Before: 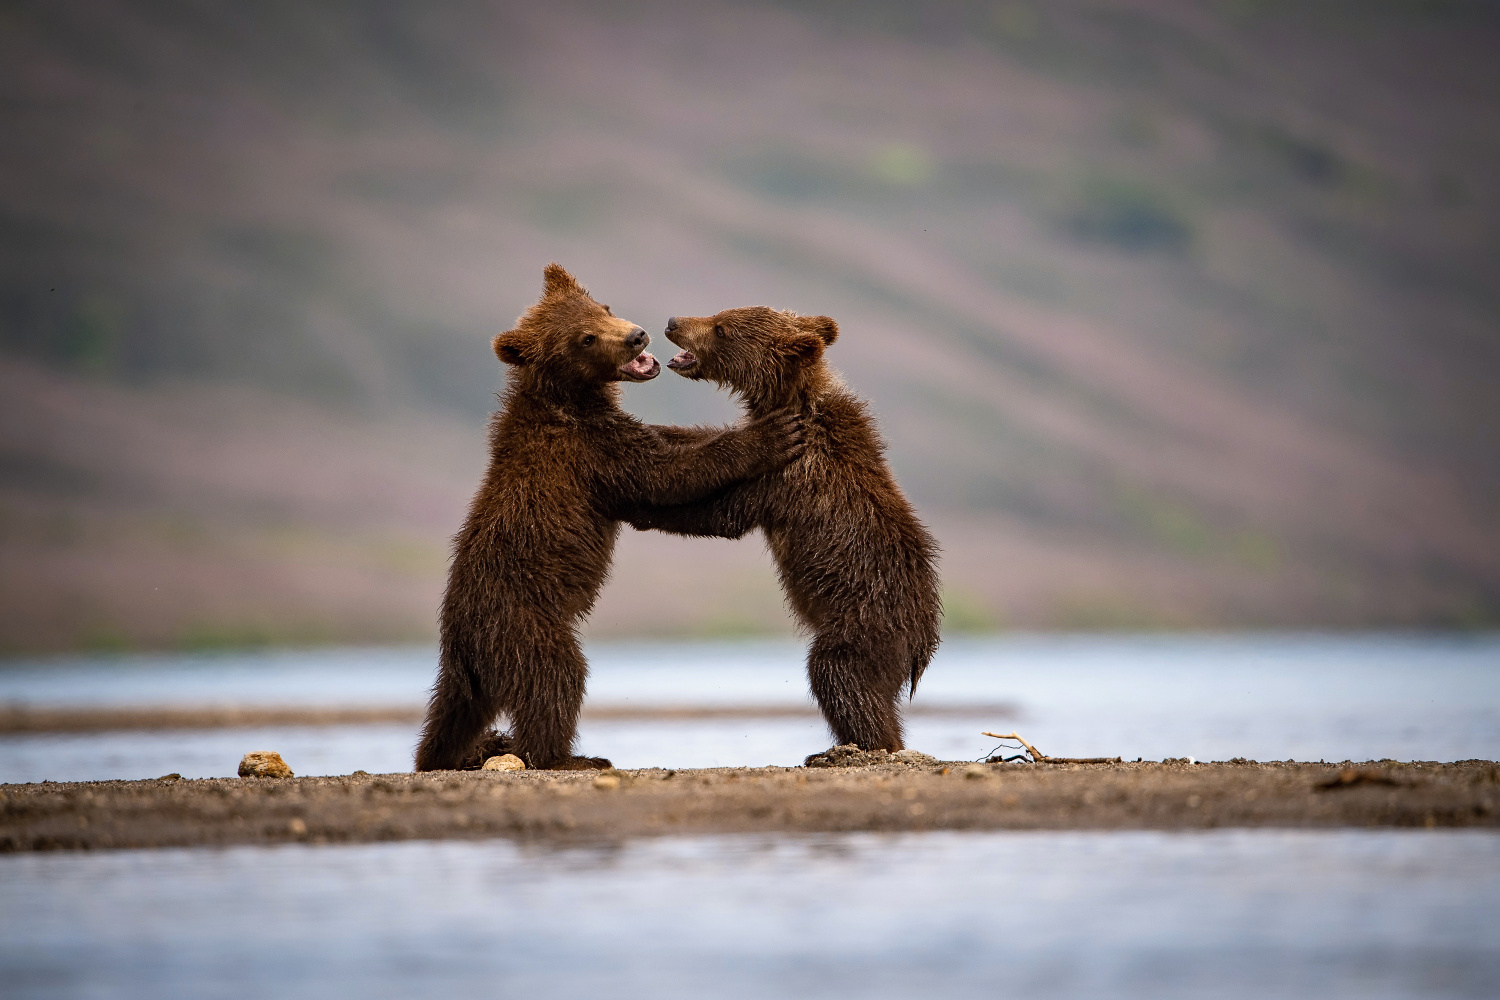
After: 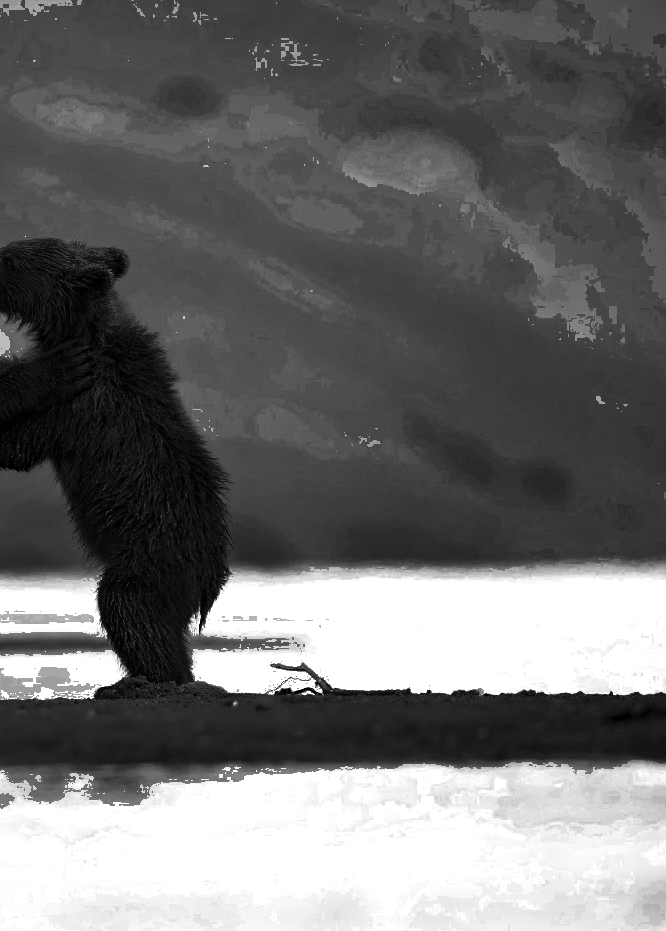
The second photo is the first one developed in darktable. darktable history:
haze removal: compatibility mode true, adaptive false
crop: left 47.463%, top 6.838%, right 8.11%
color zones: curves: ch0 [(0.287, 0.048) (0.493, 0.484) (0.737, 0.816)]; ch1 [(0, 0) (0.143, 0) (0.286, 0) (0.429, 0) (0.571, 0) (0.714, 0) (0.857, 0)]
color correction: highlights a* 1.68, highlights b* -1.71, saturation 2.48
shadows and highlights: shadows 39.44, highlights -59.86
exposure: compensate exposure bias true, compensate highlight preservation false
contrast brightness saturation: contrast 0.135, brightness -0.056, saturation 0.154
color balance rgb: shadows lift › luminance -7.478%, shadows lift › chroma 2.088%, shadows lift › hue 166.23°, power › luminance 1.376%, highlights gain › chroma 2.069%, highlights gain › hue 45.17°, linear chroma grading › global chroma 14.946%, perceptual saturation grading › global saturation 55.302%, perceptual saturation grading › highlights -50.138%, perceptual saturation grading › mid-tones 39.68%, perceptual saturation grading › shadows 31.133%
